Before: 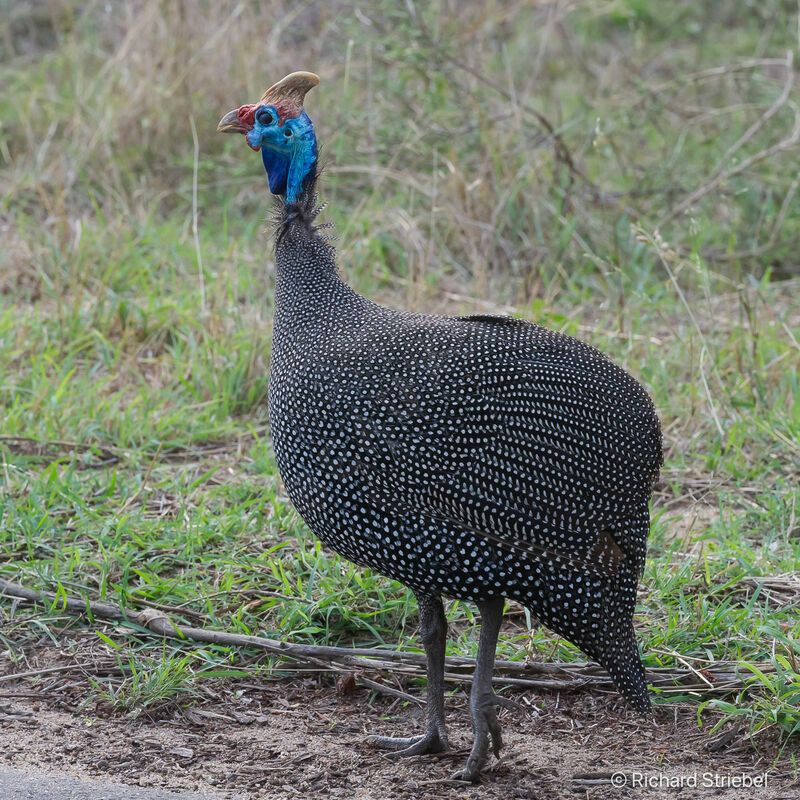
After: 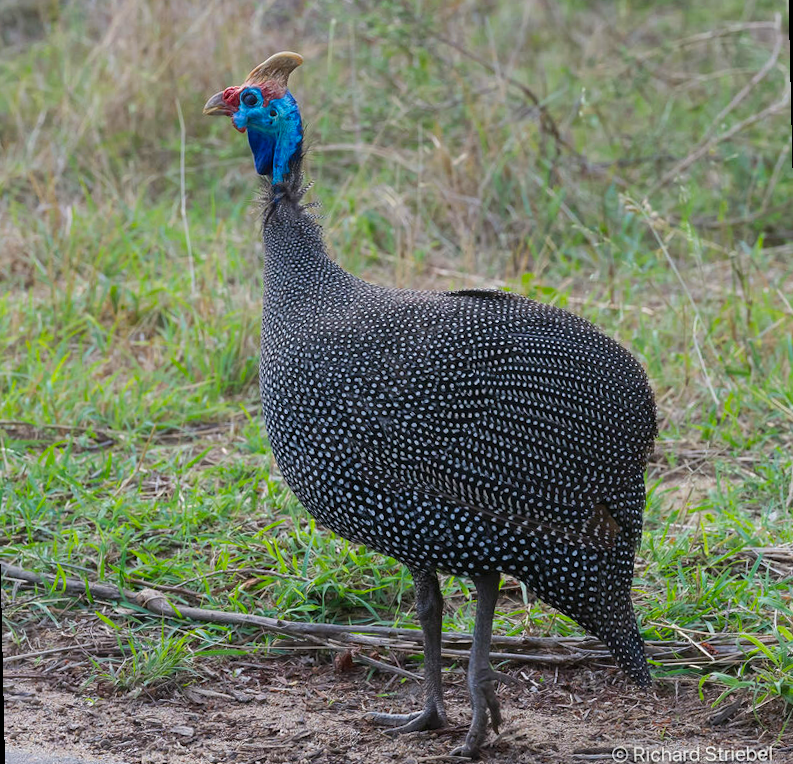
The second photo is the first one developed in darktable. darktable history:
color balance rgb: perceptual saturation grading › global saturation 20%, global vibrance 20%
rotate and perspective: rotation -1.32°, lens shift (horizontal) -0.031, crop left 0.015, crop right 0.985, crop top 0.047, crop bottom 0.982
